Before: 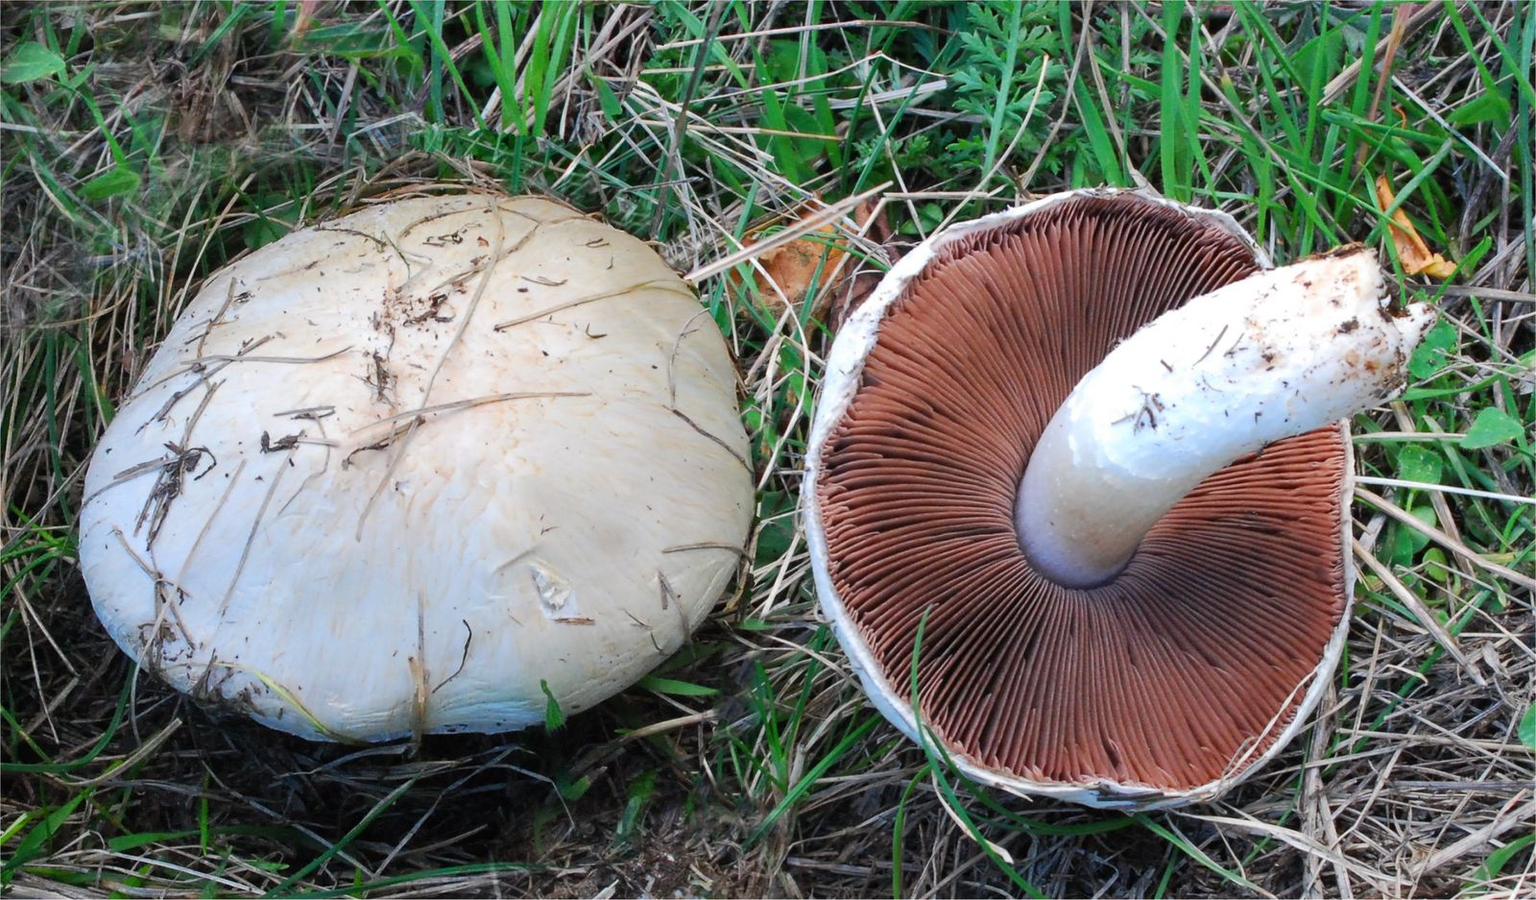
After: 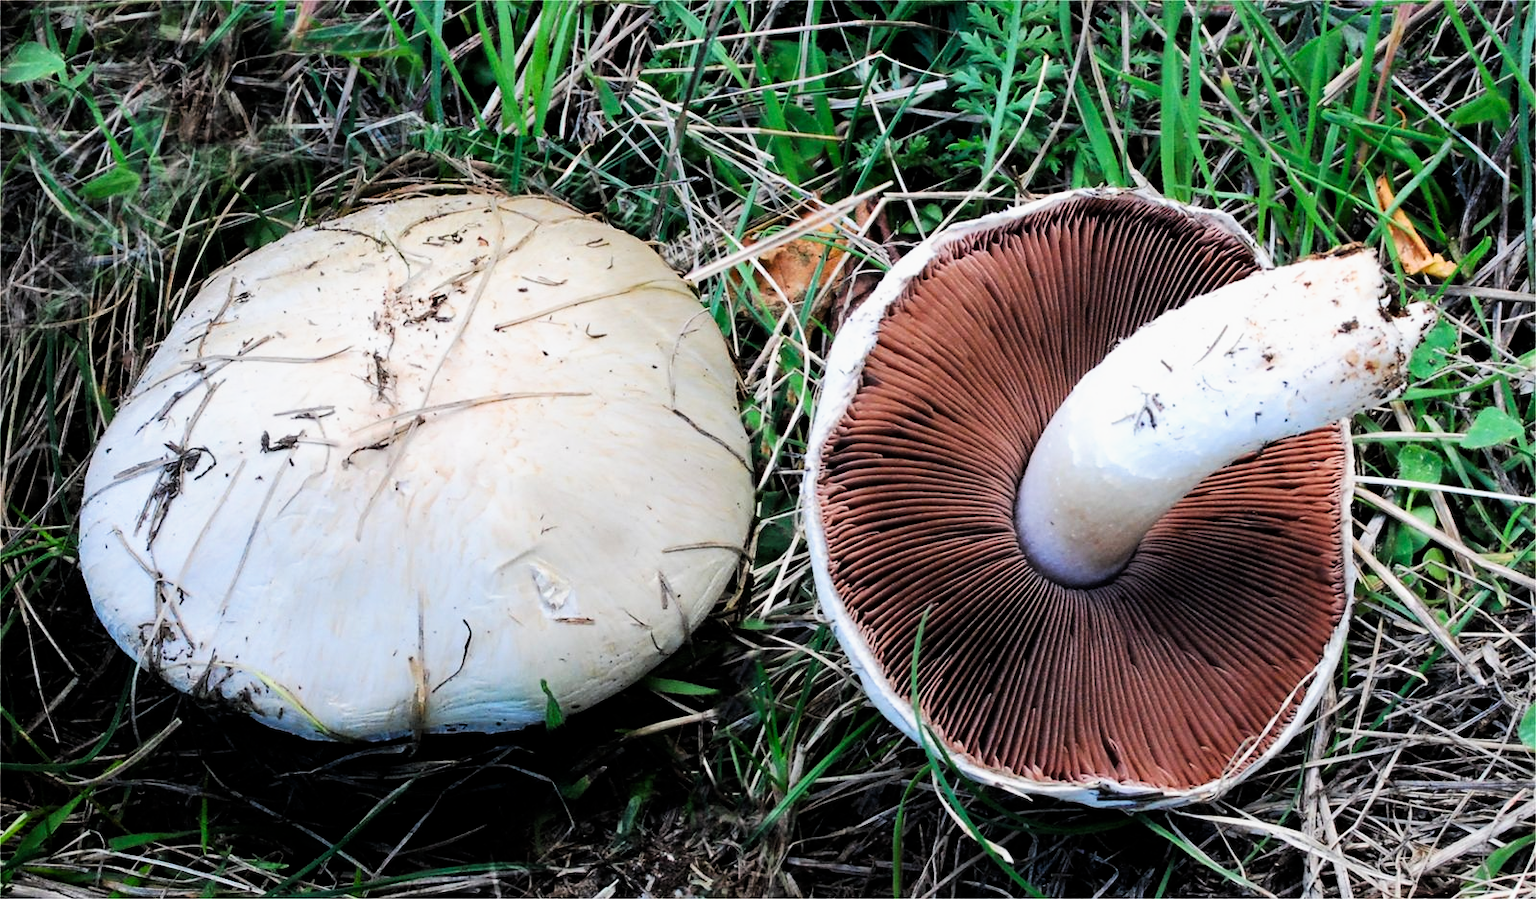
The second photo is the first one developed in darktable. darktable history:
filmic rgb: black relative exposure -5 EV, white relative exposure 3.5 EV, hardness 3.19, contrast 1.4, highlights saturation mix -50%
tone curve: curves: ch0 [(0, 0) (0.003, 0.002) (0.011, 0.01) (0.025, 0.022) (0.044, 0.039) (0.069, 0.061) (0.1, 0.088) (0.136, 0.126) (0.177, 0.167) (0.224, 0.211) (0.277, 0.27) (0.335, 0.335) (0.399, 0.407) (0.468, 0.485) (0.543, 0.569) (0.623, 0.659) (0.709, 0.756) (0.801, 0.851) (0.898, 0.961) (1, 1)], preserve colors none
